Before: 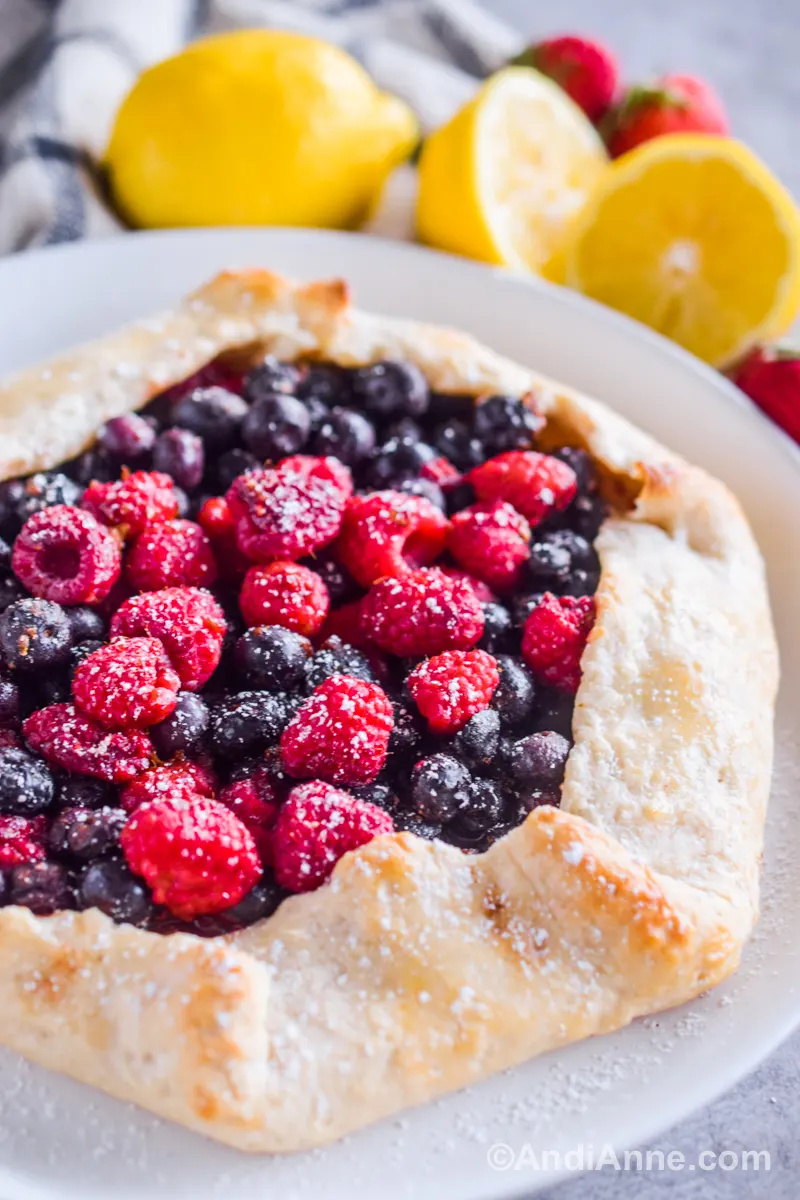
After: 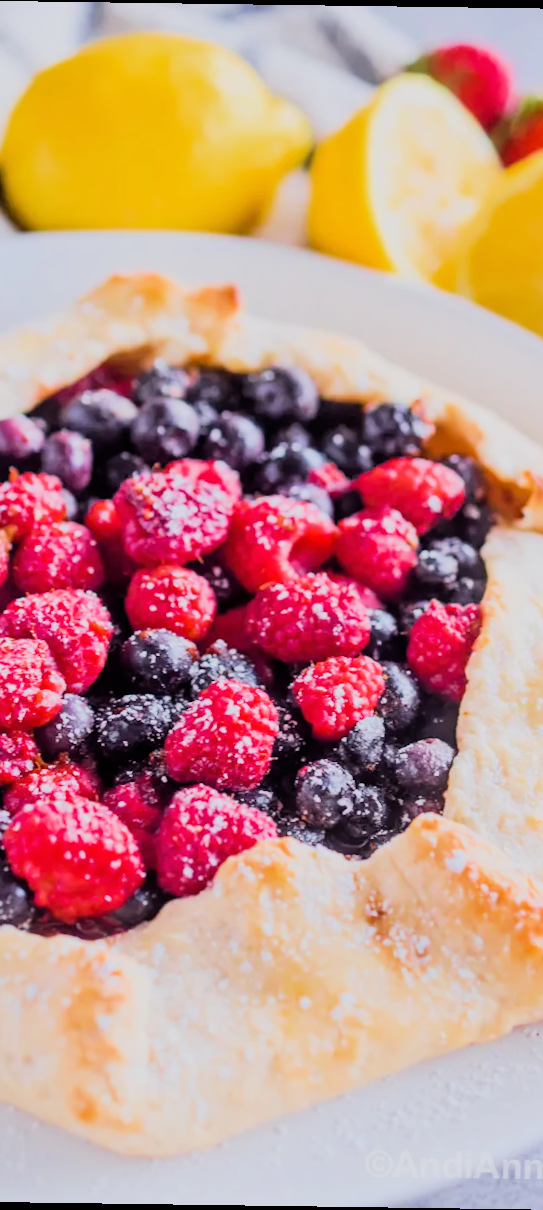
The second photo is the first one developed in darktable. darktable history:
crop and rotate: left 15.055%, right 18.278%
rotate and perspective: rotation 0.8°, automatic cropping off
filmic rgb: black relative exposure -6.15 EV, white relative exposure 6.96 EV, hardness 2.23, color science v6 (2022)
exposure: black level correction 0, exposure 0.9 EV, compensate exposure bias true, compensate highlight preservation false
